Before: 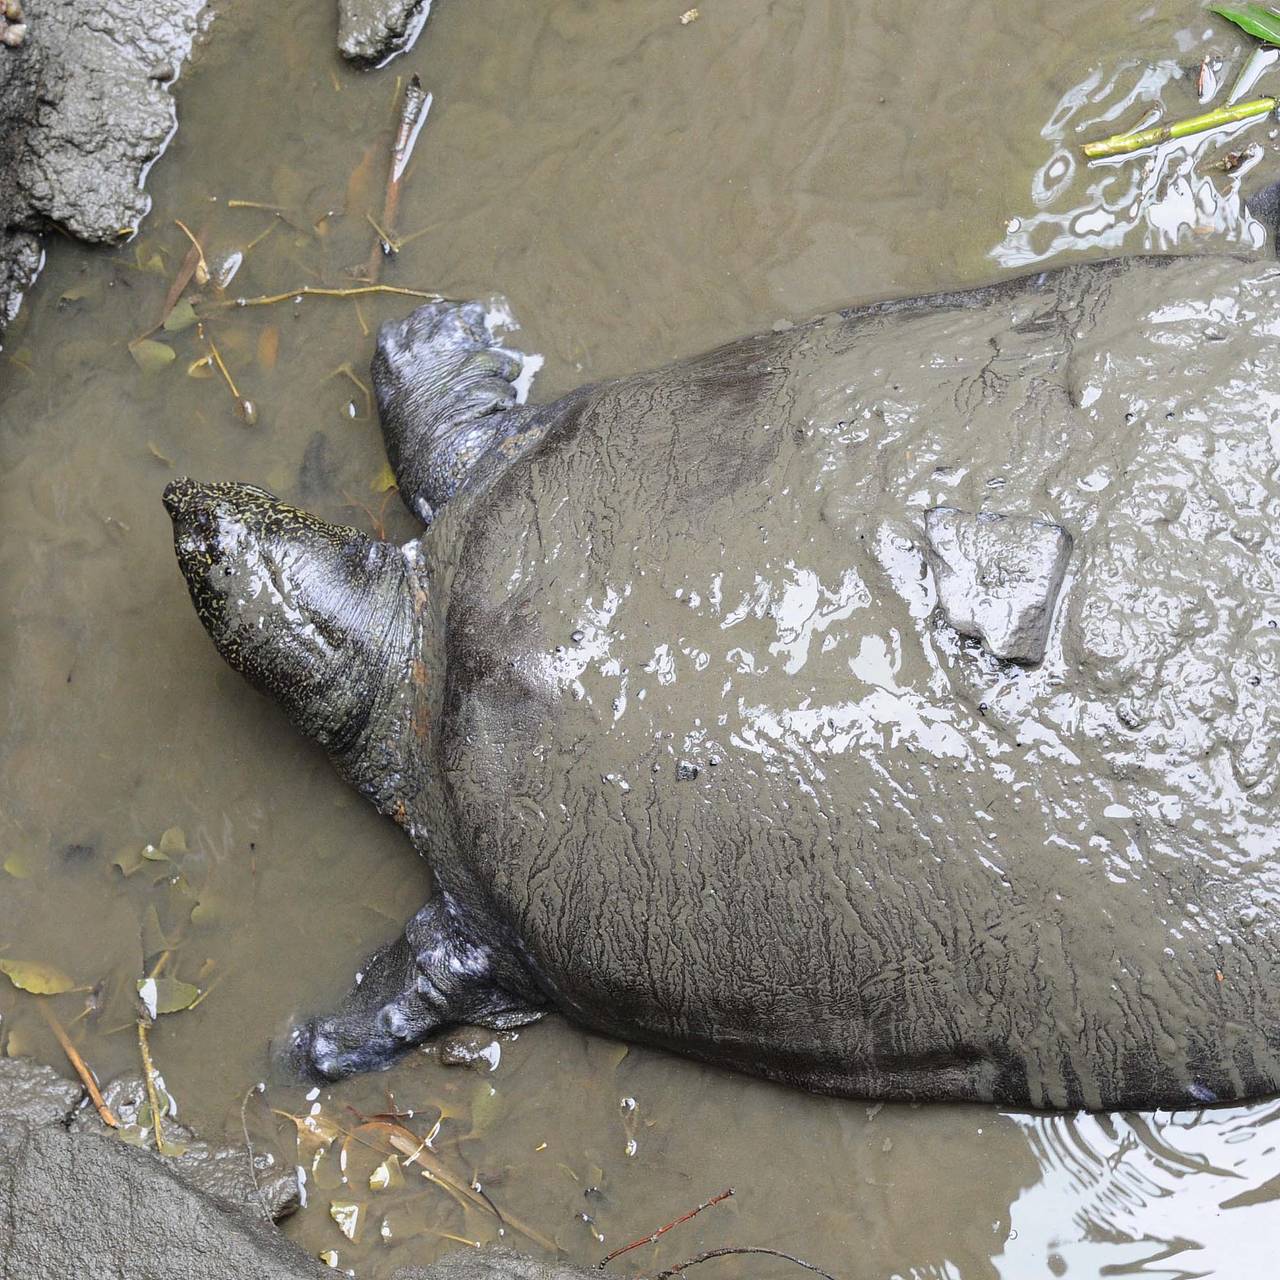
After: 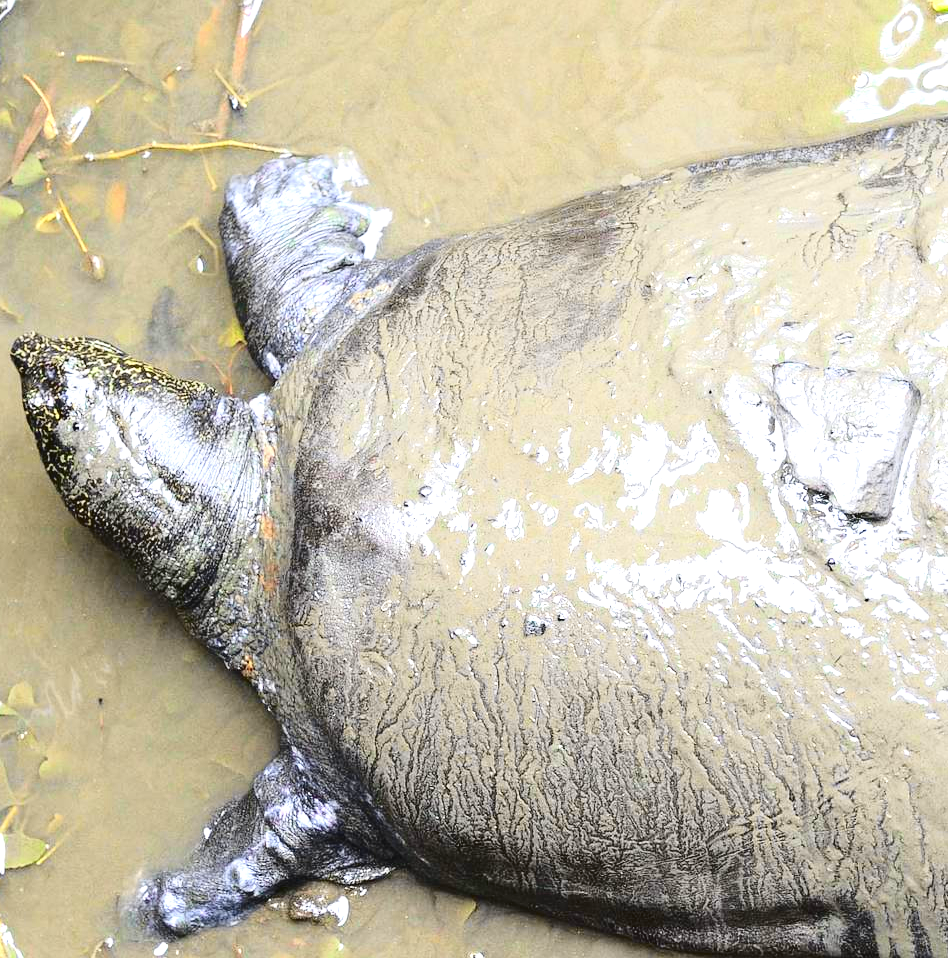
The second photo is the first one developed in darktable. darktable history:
tone curve: curves: ch0 [(0, 0.023) (0.132, 0.075) (0.256, 0.2) (0.454, 0.495) (0.708, 0.78) (0.844, 0.896) (1, 0.98)]; ch1 [(0, 0) (0.37, 0.308) (0.478, 0.46) (0.499, 0.5) (0.513, 0.508) (0.526, 0.533) (0.59, 0.612) (0.764, 0.804) (1, 1)]; ch2 [(0, 0) (0.312, 0.313) (0.461, 0.454) (0.48, 0.477) (0.503, 0.5) (0.526, 0.54) (0.564, 0.595) (0.631, 0.676) (0.713, 0.767) (0.985, 0.966)], color space Lab, independent channels, preserve colors none
crop and rotate: left 11.93%, top 11.348%, right 13.993%, bottom 13.795%
exposure: black level correction 0, exposure 1.098 EV, compensate exposure bias true, compensate highlight preservation false
